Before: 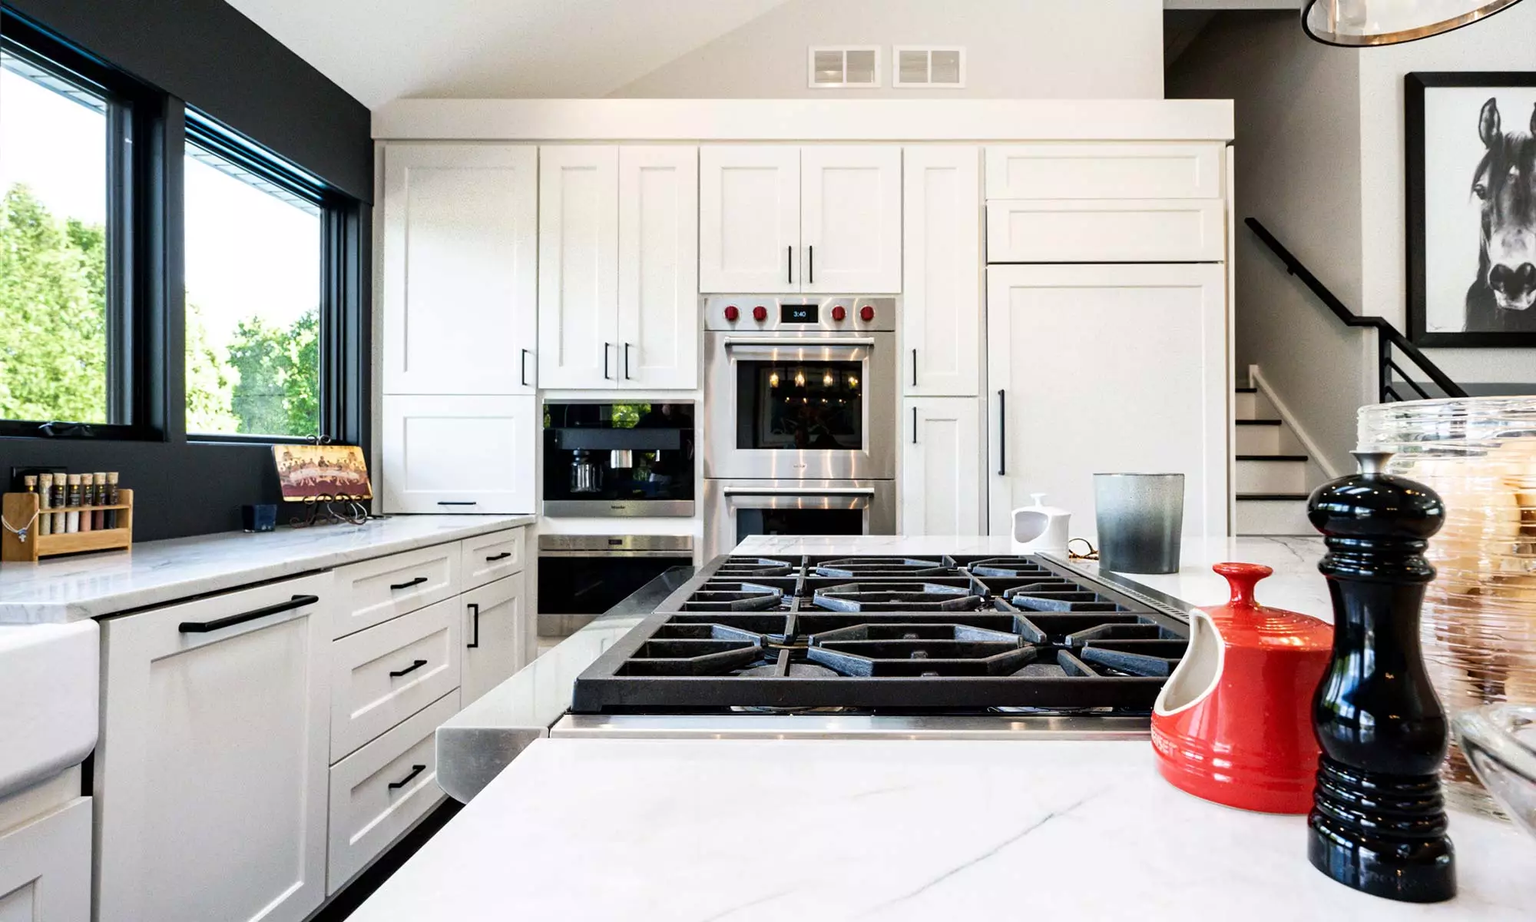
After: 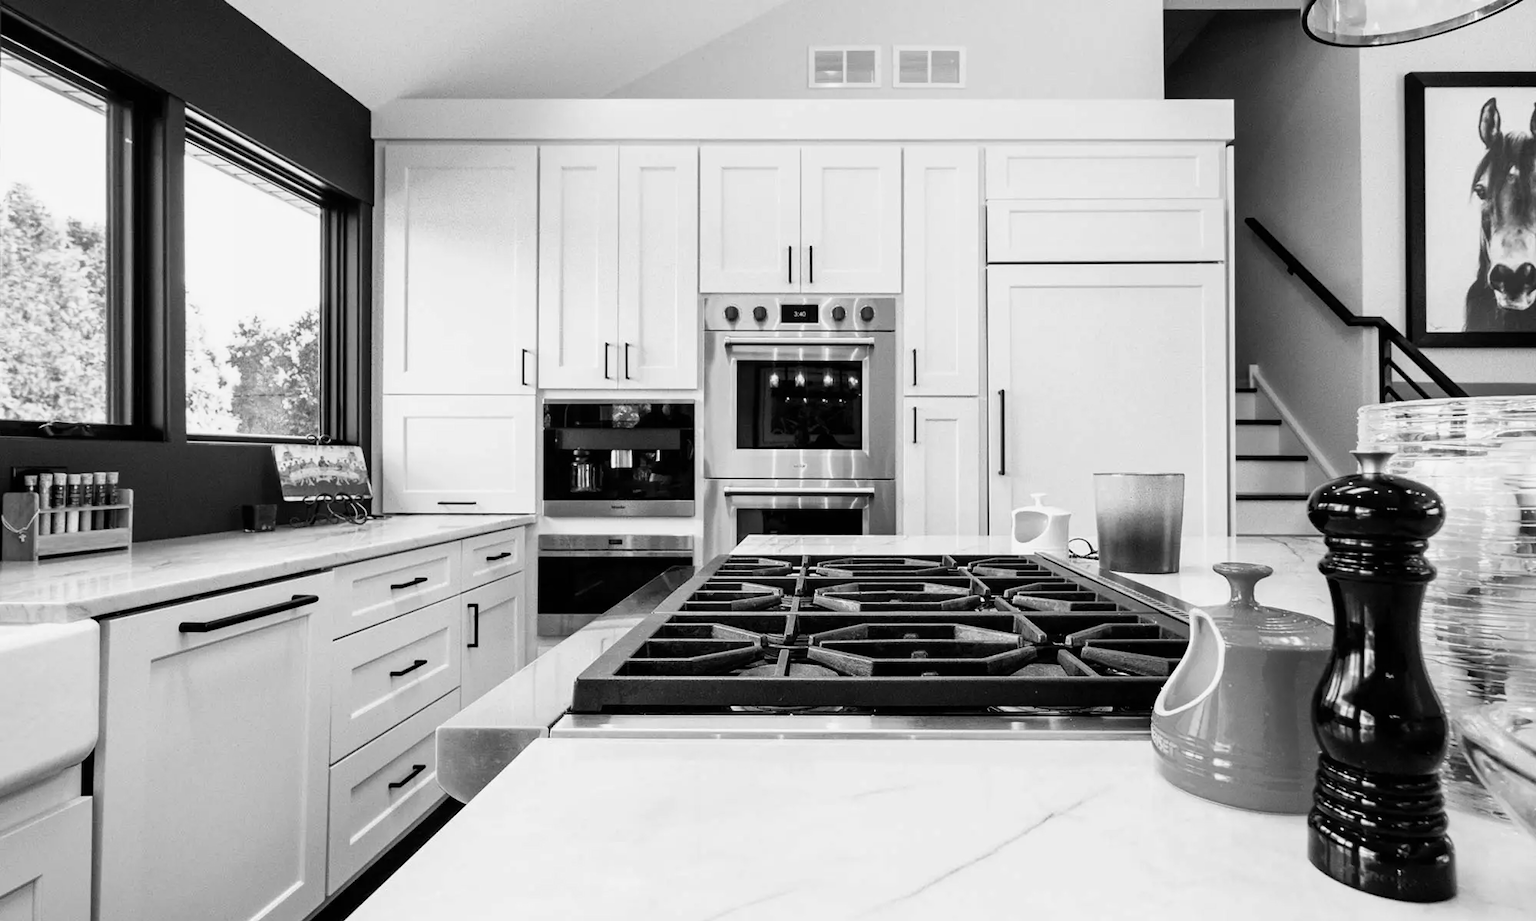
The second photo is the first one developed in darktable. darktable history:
color calibration: output gray [0.267, 0.423, 0.261, 0], illuminant same as pipeline (D50), adaptation none (bypass)
white balance: red 1.138, green 0.996, blue 0.812
